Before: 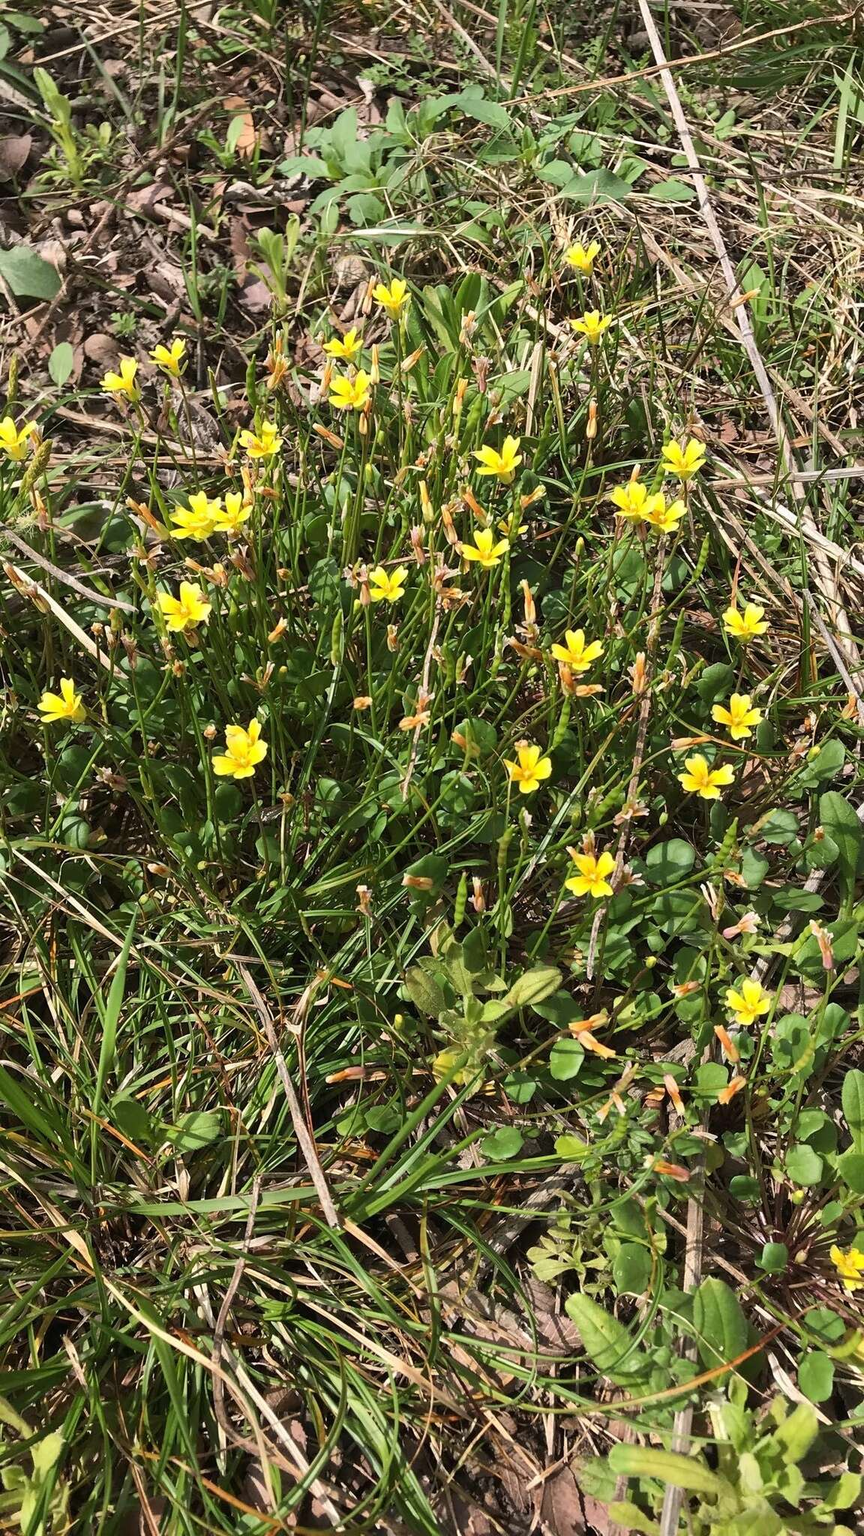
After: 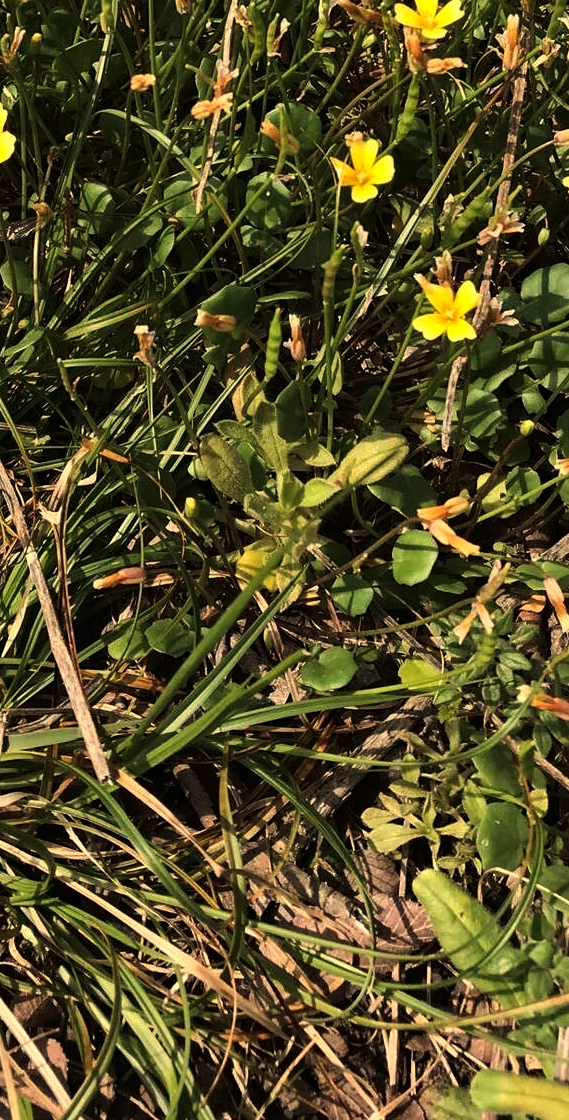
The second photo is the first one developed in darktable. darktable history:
crop: left 29.672%, top 41.786%, right 20.851%, bottom 3.487%
white balance: red 1.123, blue 0.83
haze removal: compatibility mode true, adaptive false
tone curve: curves: ch0 [(0, 0) (0.153, 0.06) (1, 1)], color space Lab, linked channels, preserve colors none
